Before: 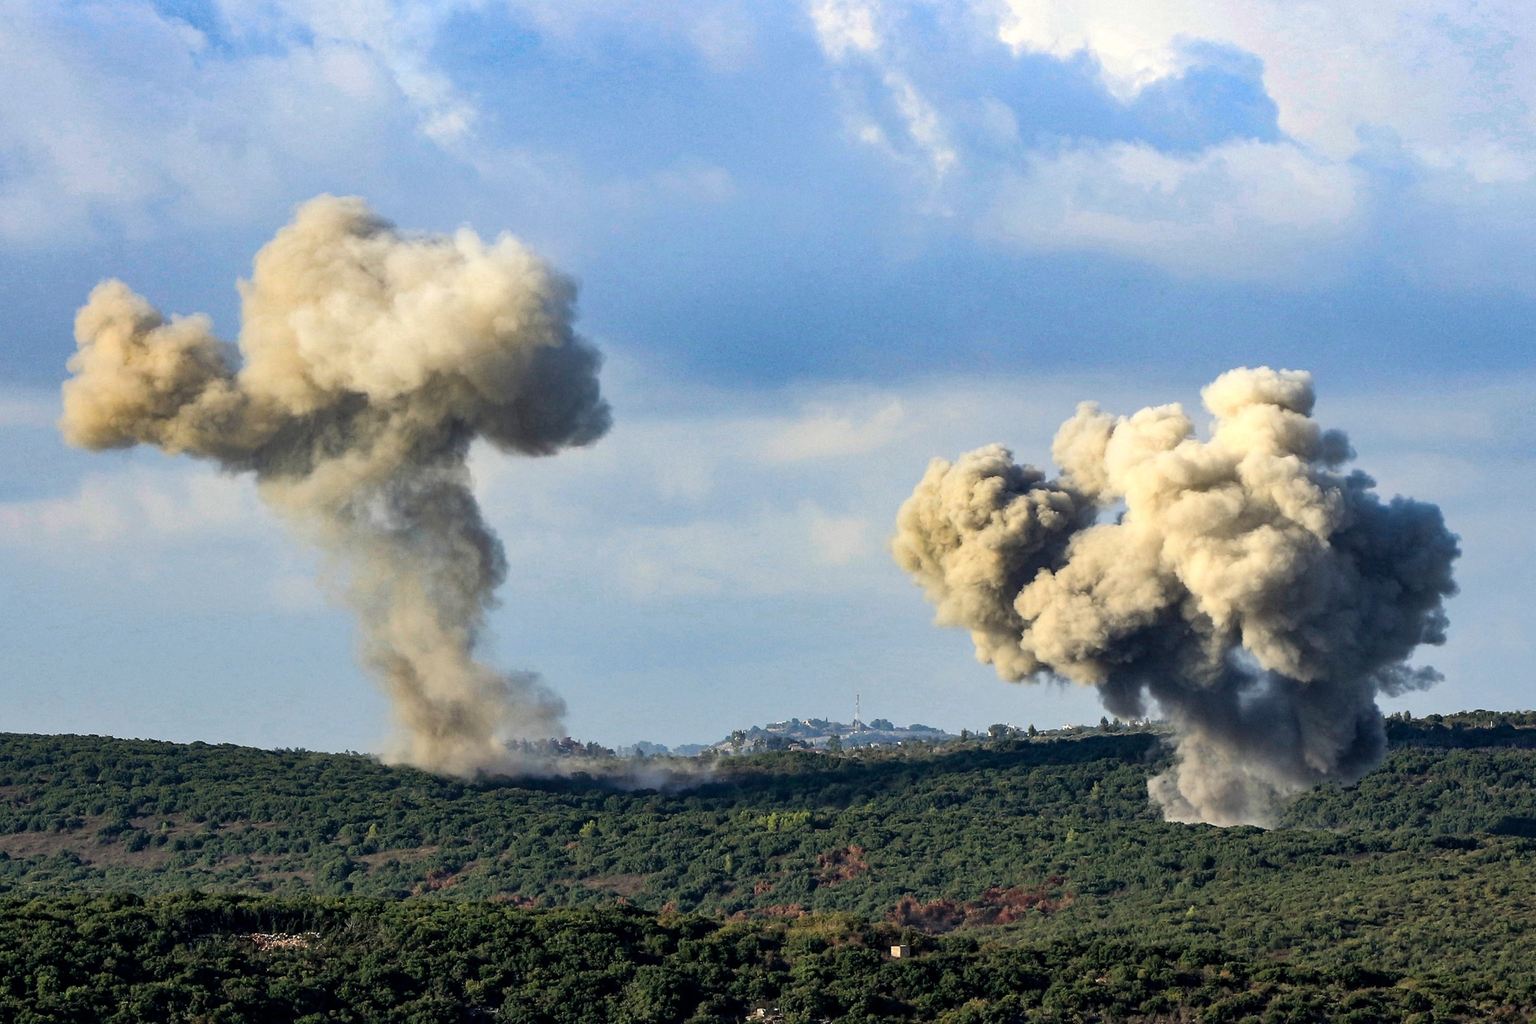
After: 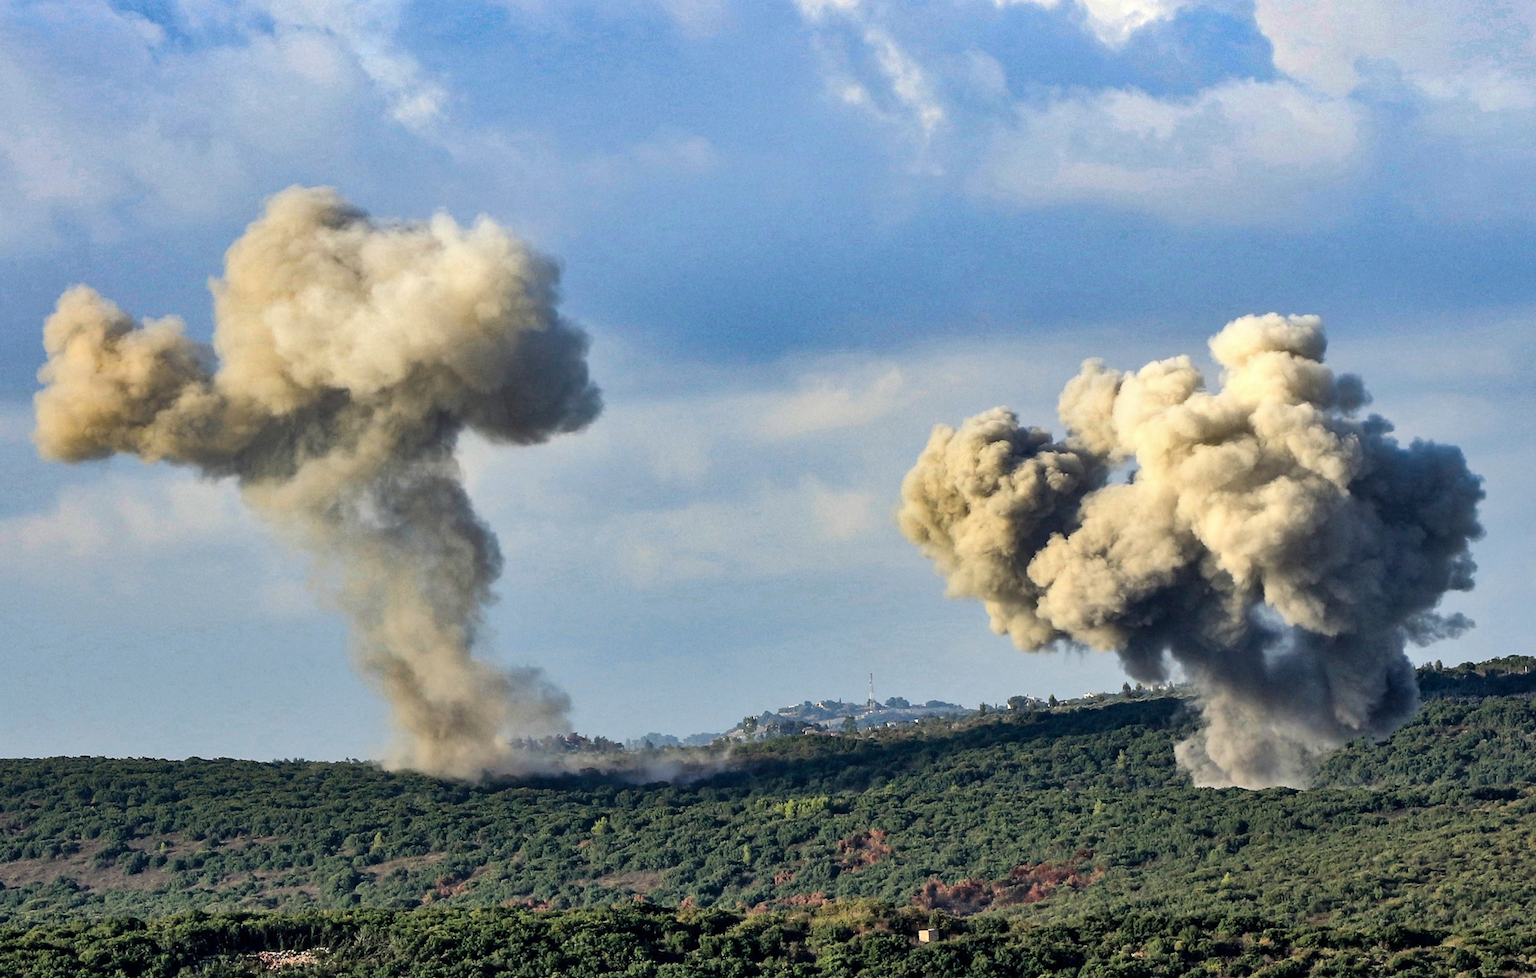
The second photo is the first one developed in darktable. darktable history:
rotate and perspective: rotation -3°, crop left 0.031, crop right 0.968, crop top 0.07, crop bottom 0.93
shadows and highlights: shadows 49, highlights -41, soften with gaussian
